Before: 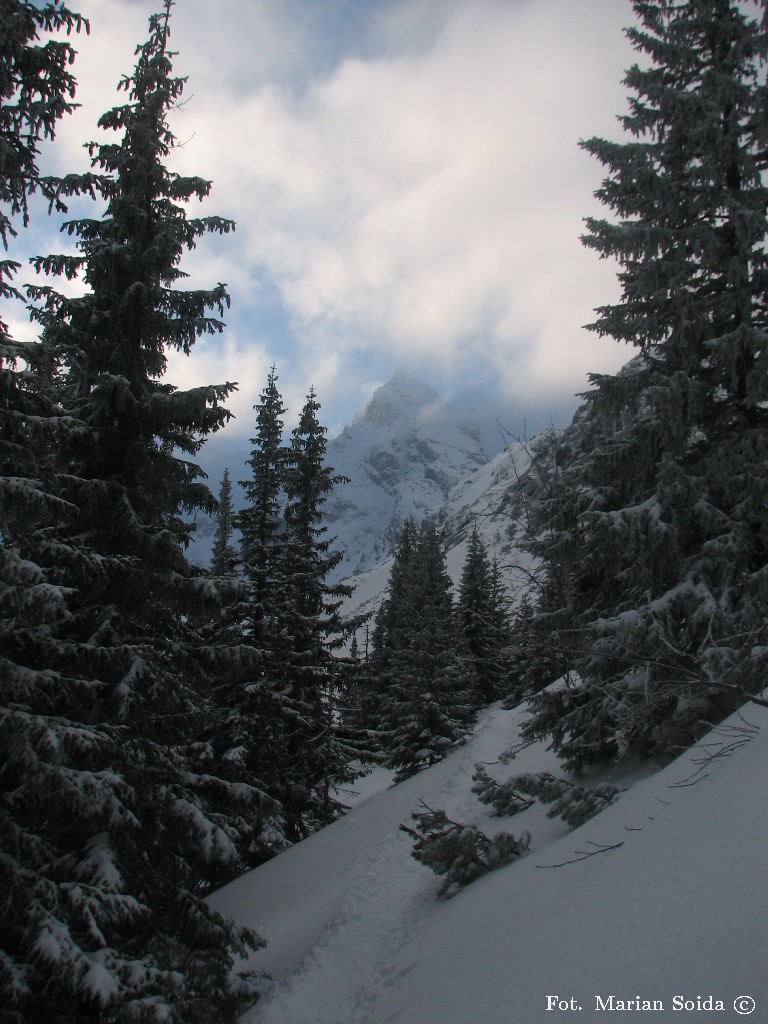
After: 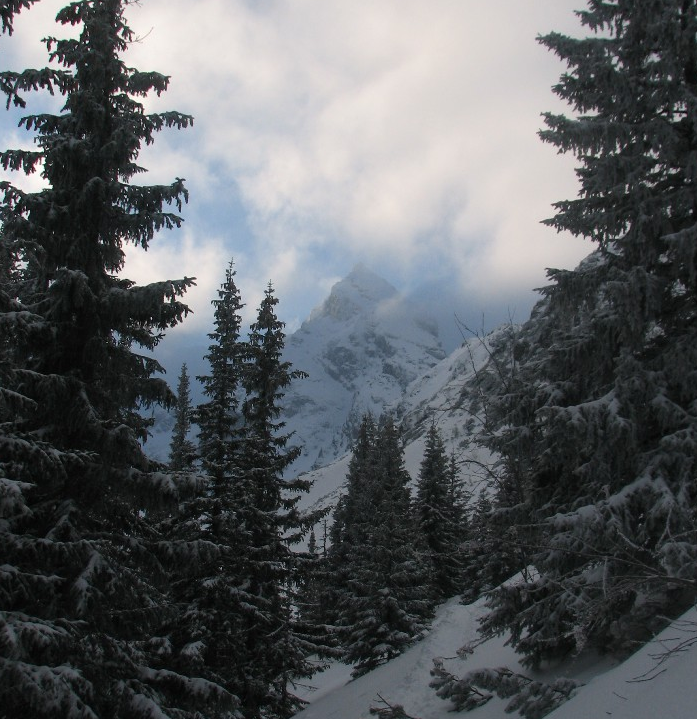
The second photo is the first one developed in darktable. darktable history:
crop: left 5.596%, top 10.314%, right 3.534%, bottom 19.395%
